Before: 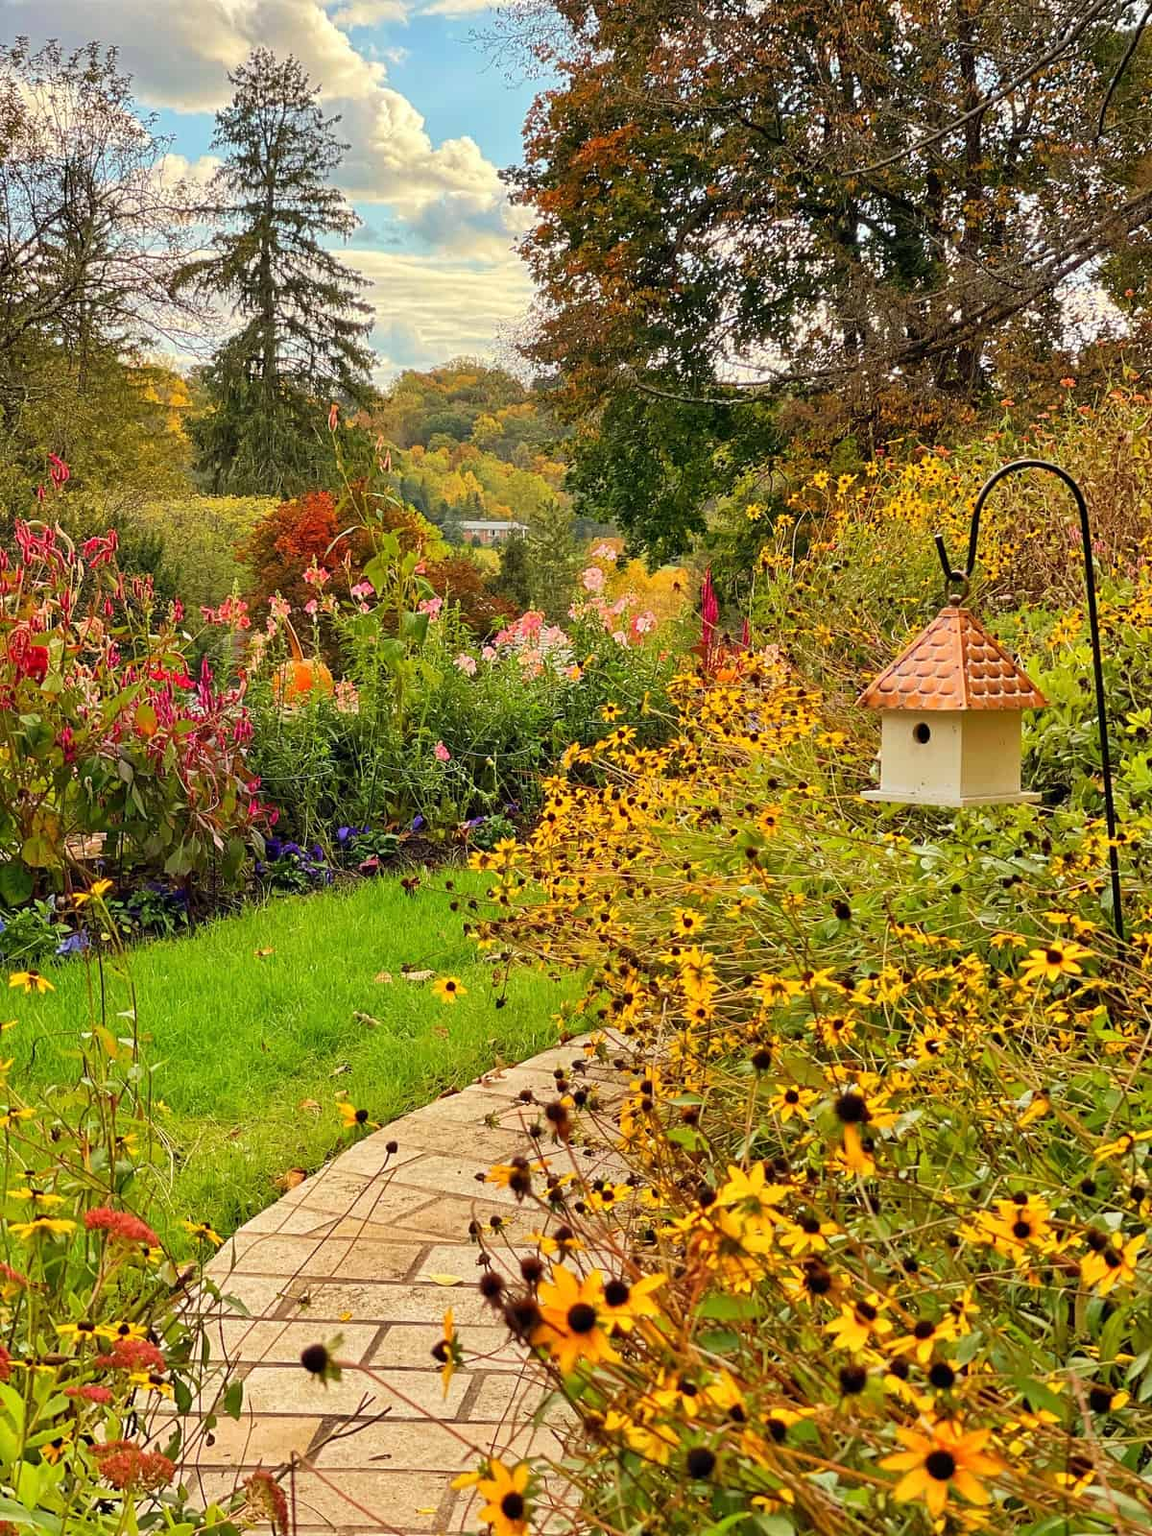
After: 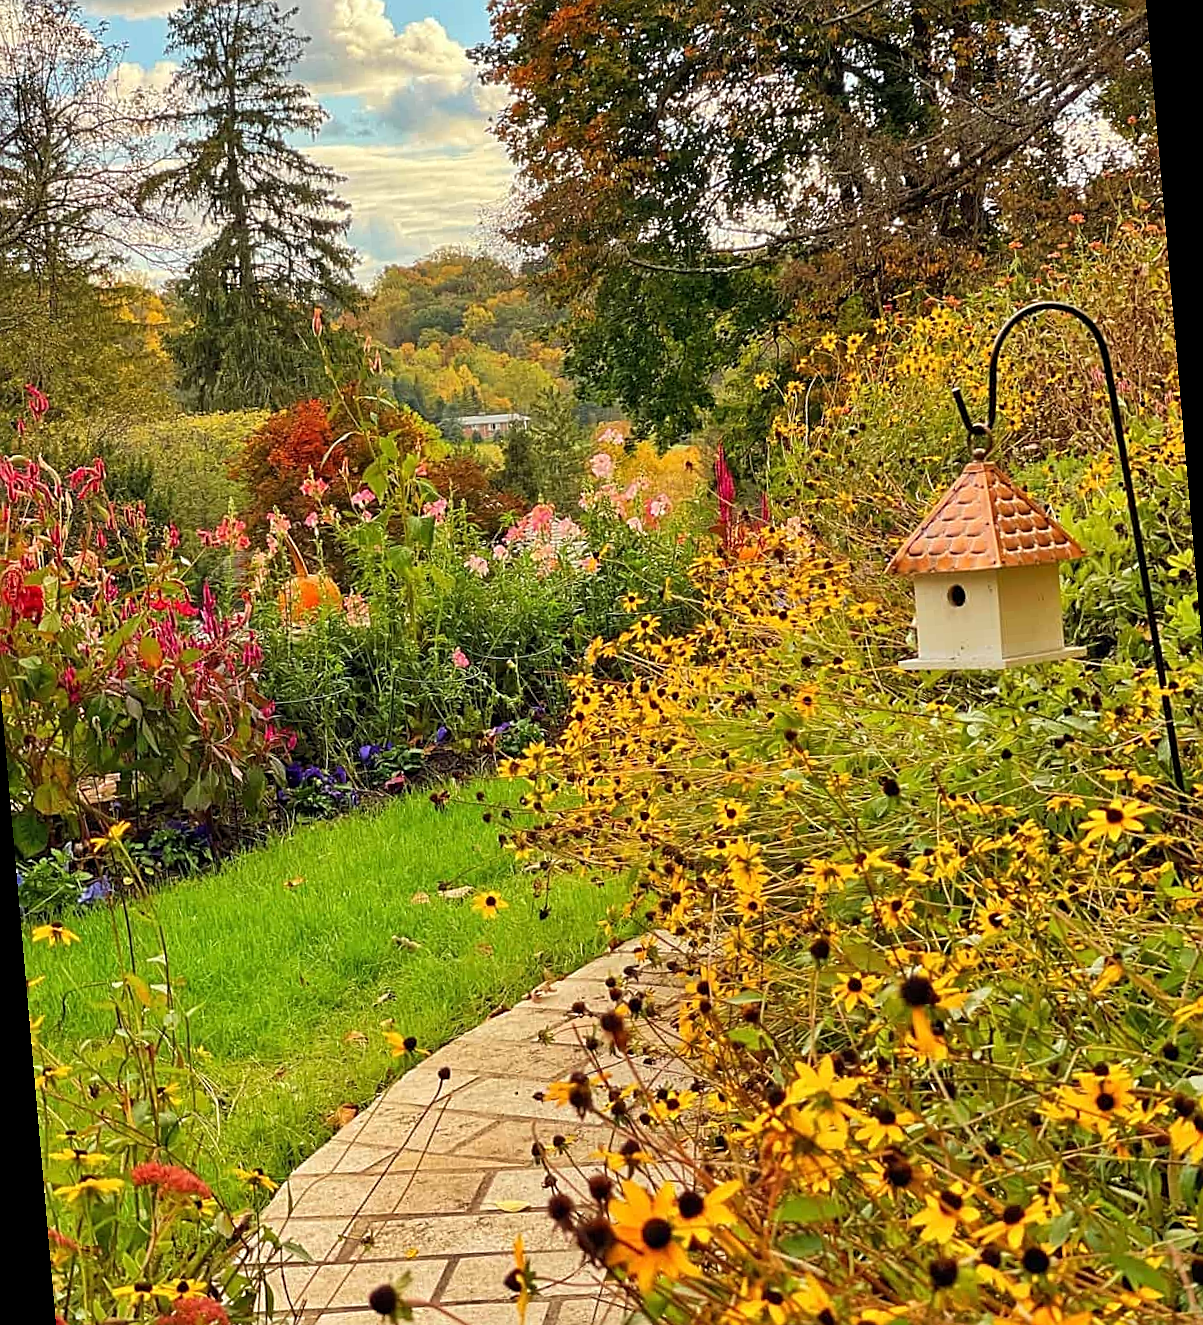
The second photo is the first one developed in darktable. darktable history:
sharpen: on, module defaults
rotate and perspective: rotation -5°, crop left 0.05, crop right 0.952, crop top 0.11, crop bottom 0.89
